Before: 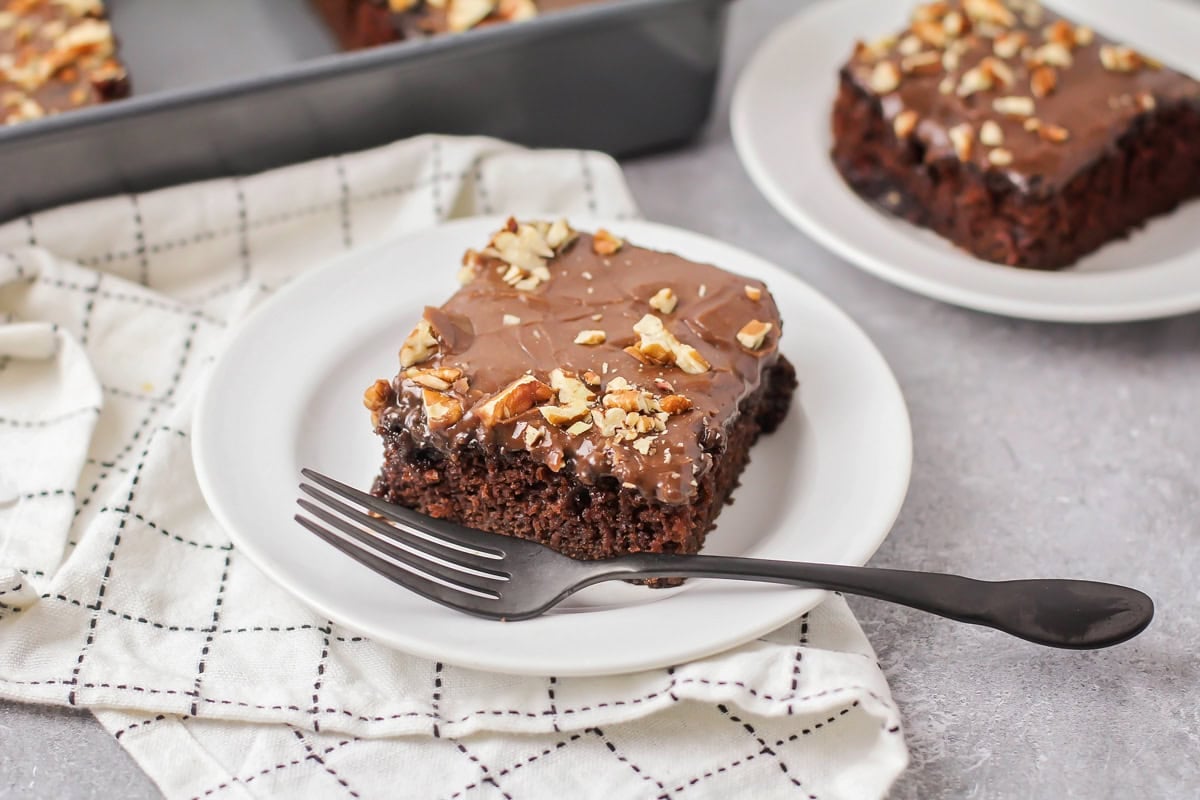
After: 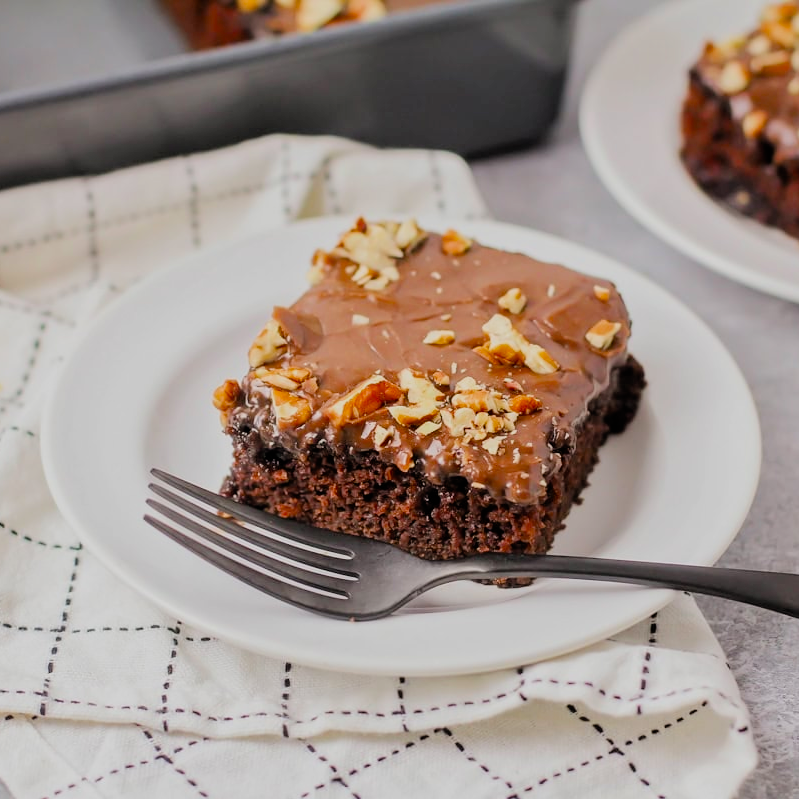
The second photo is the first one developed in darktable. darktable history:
filmic rgb: black relative exposure -7.75 EV, white relative exposure 4.4 EV, threshold 3 EV, hardness 3.76, latitude 38.11%, contrast 0.966, highlights saturation mix 10%, shadows ↔ highlights balance 4.59%, color science v4 (2020), enable highlight reconstruction true
crop and rotate: left 12.648%, right 20.685%
